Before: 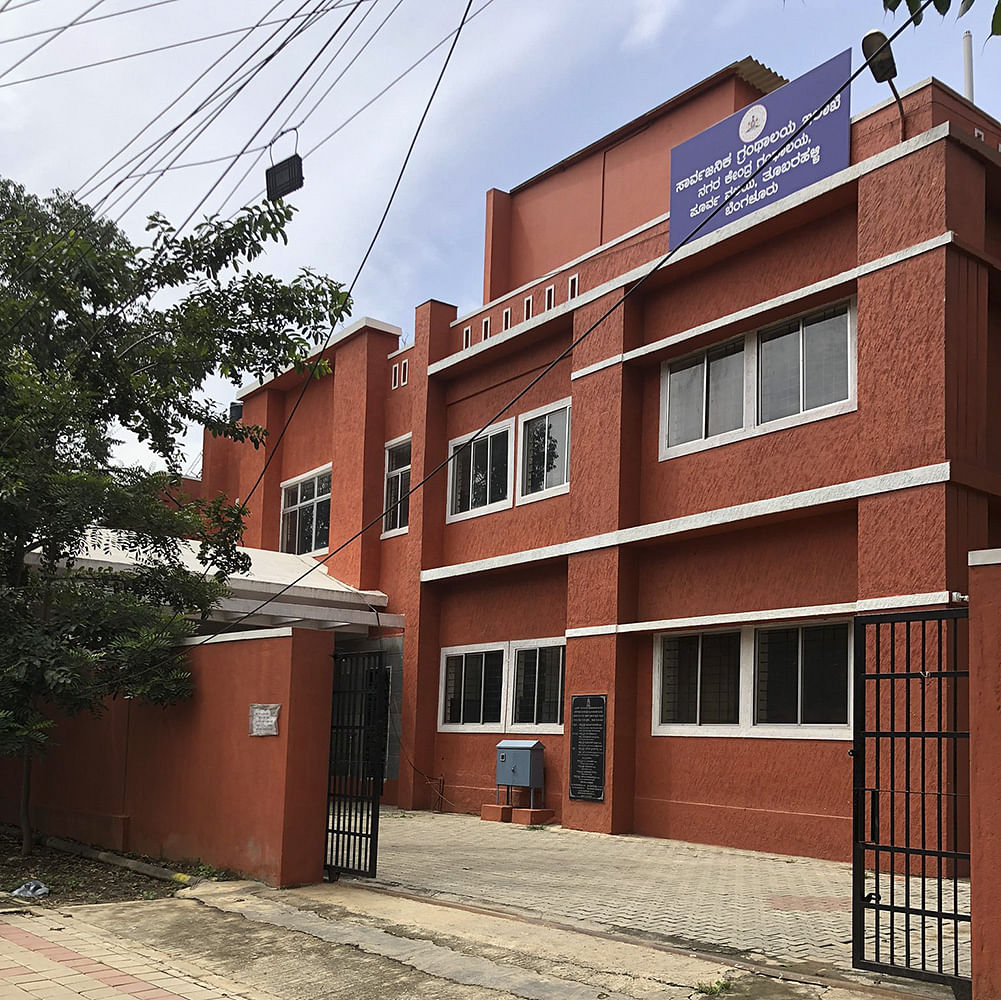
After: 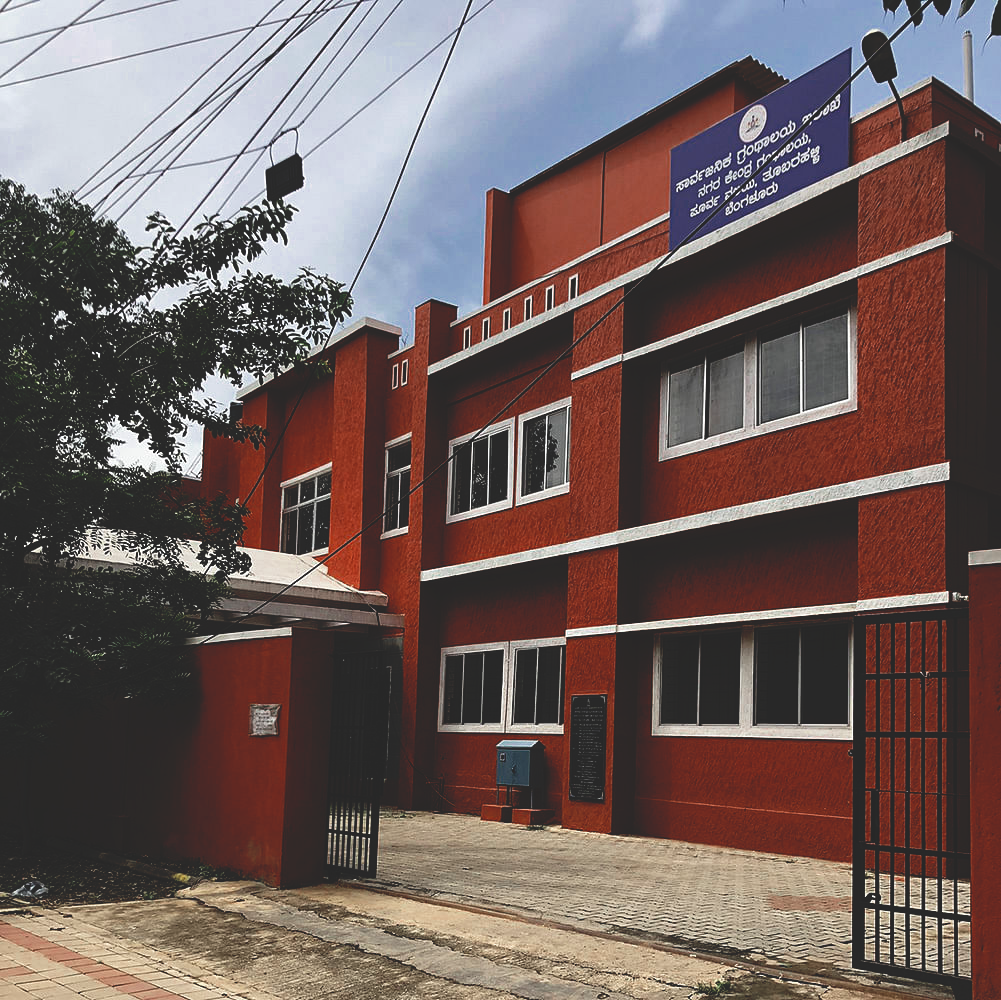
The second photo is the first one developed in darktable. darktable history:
color zones: curves: ch0 [(0, 0.5) (0.125, 0.4) (0.25, 0.5) (0.375, 0.4) (0.5, 0.4) (0.625, 0.35) (0.75, 0.35) (0.875, 0.5)]; ch1 [(0, 0.35) (0.125, 0.45) (0.25, 0.35) (0.375, 0.35) (0.5, 0.35) (0.625, 0.35) (0.75, 0.45) (0.875, 0.35)]; ch2 [(0, 0.6) (0.125, 0.5) (0.25, 0.5) (0.375, 0.6) (0.5, 0.6) (0.625, 0.5) (0.75, 0.5) (0.875, 0.5)]
base curve: curves: ch0 [(0, 0.02) (0.083, 0.036) (1, 1)], preserve colors none
